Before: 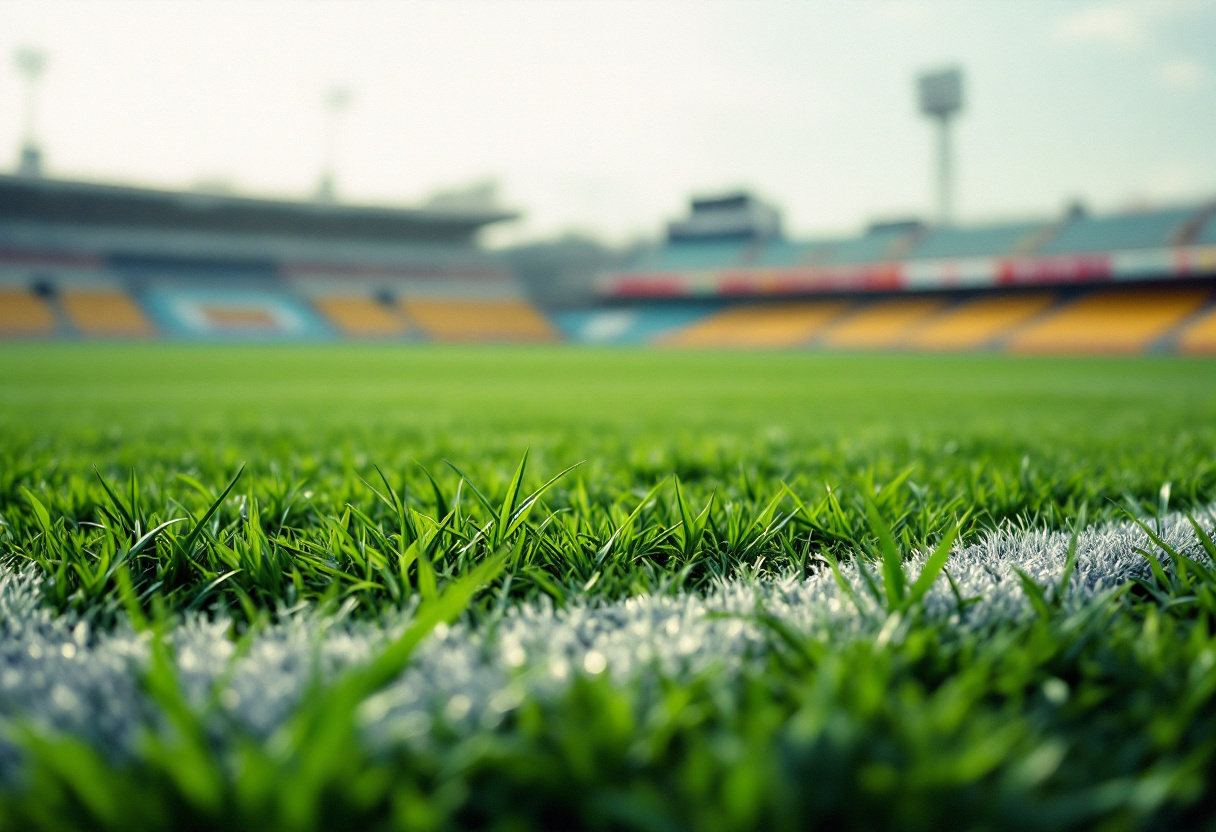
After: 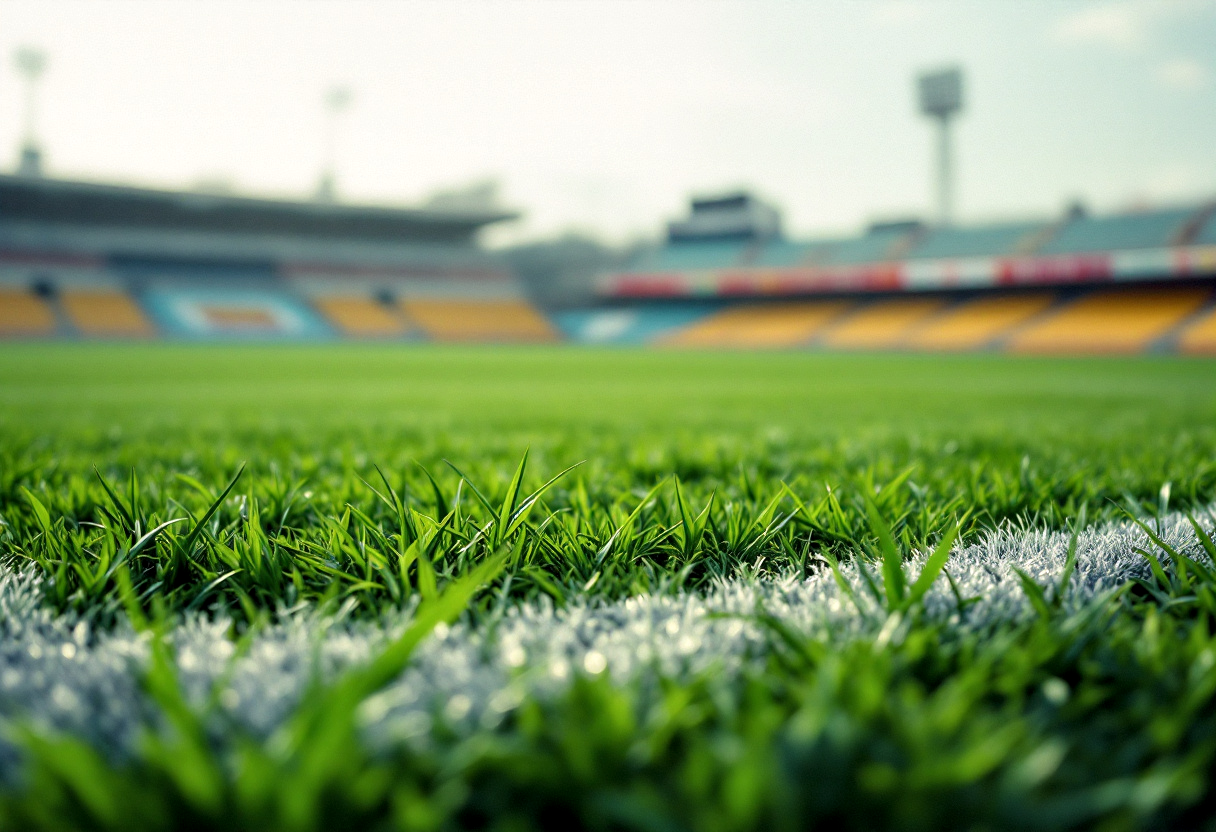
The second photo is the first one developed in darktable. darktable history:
local contrast: highlights 107%, shadows 101%, detail 120%, midtone range 0.2
